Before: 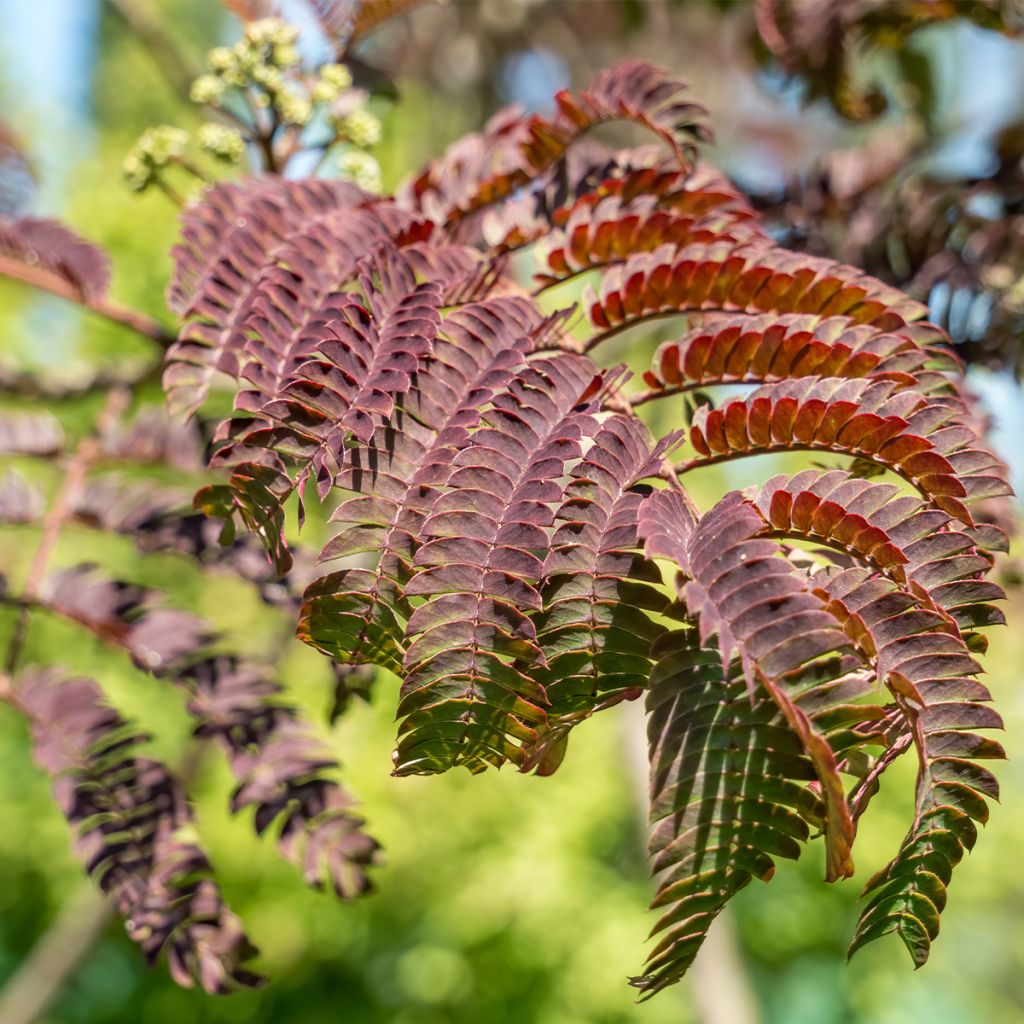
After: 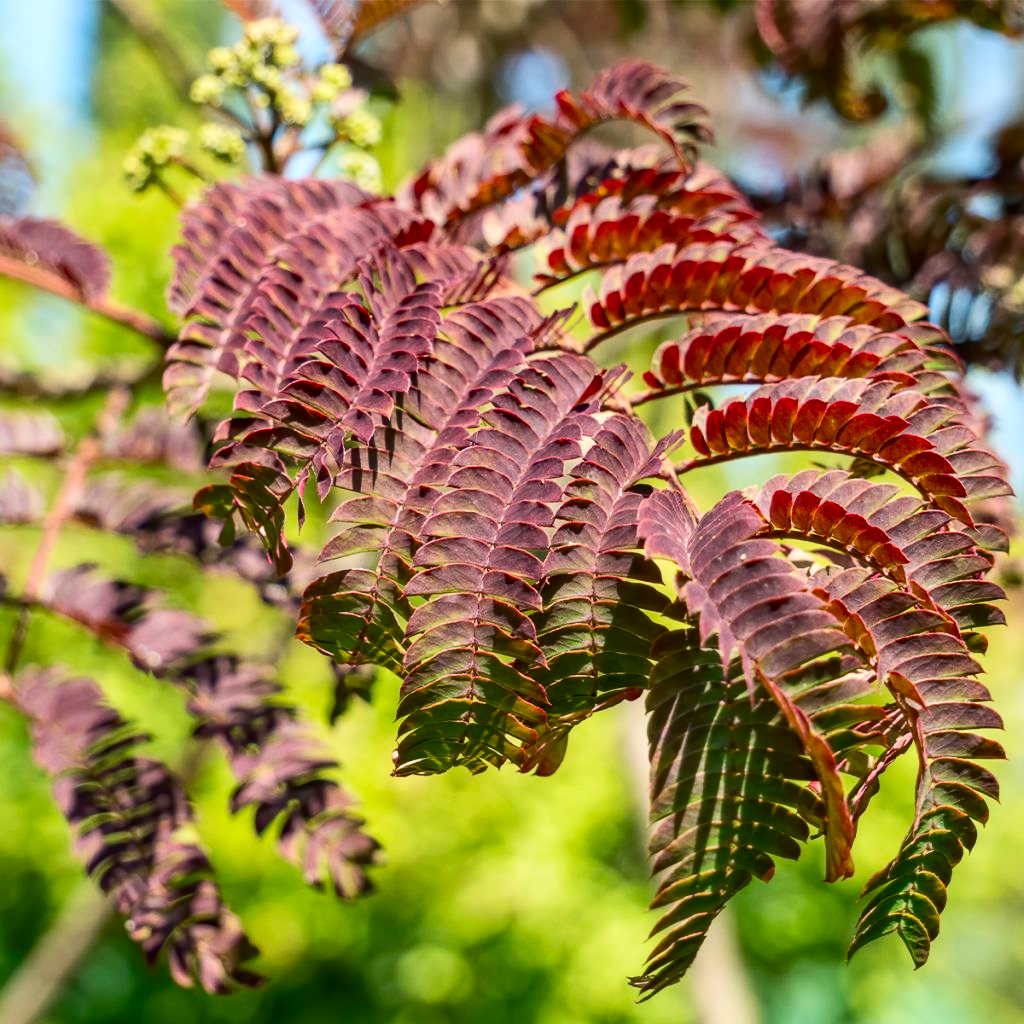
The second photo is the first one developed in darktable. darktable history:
contrast brightness saturation: contrast 0.177, saturation 0.304
